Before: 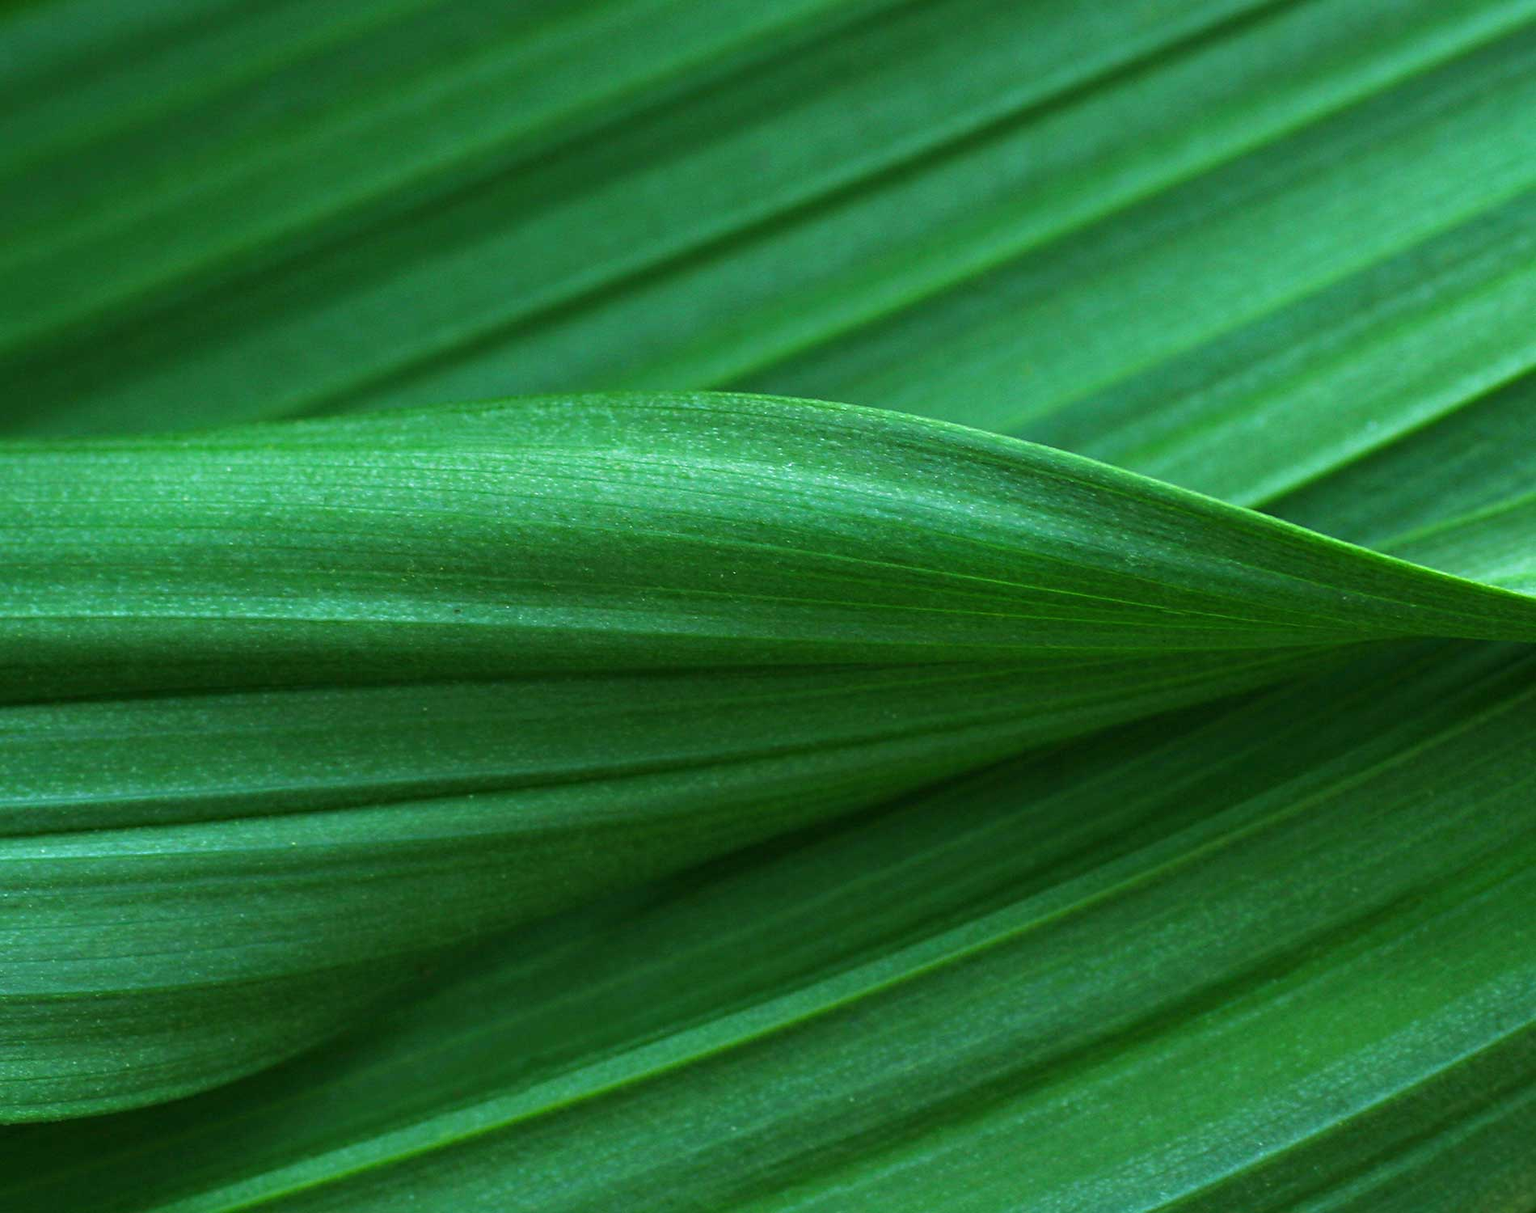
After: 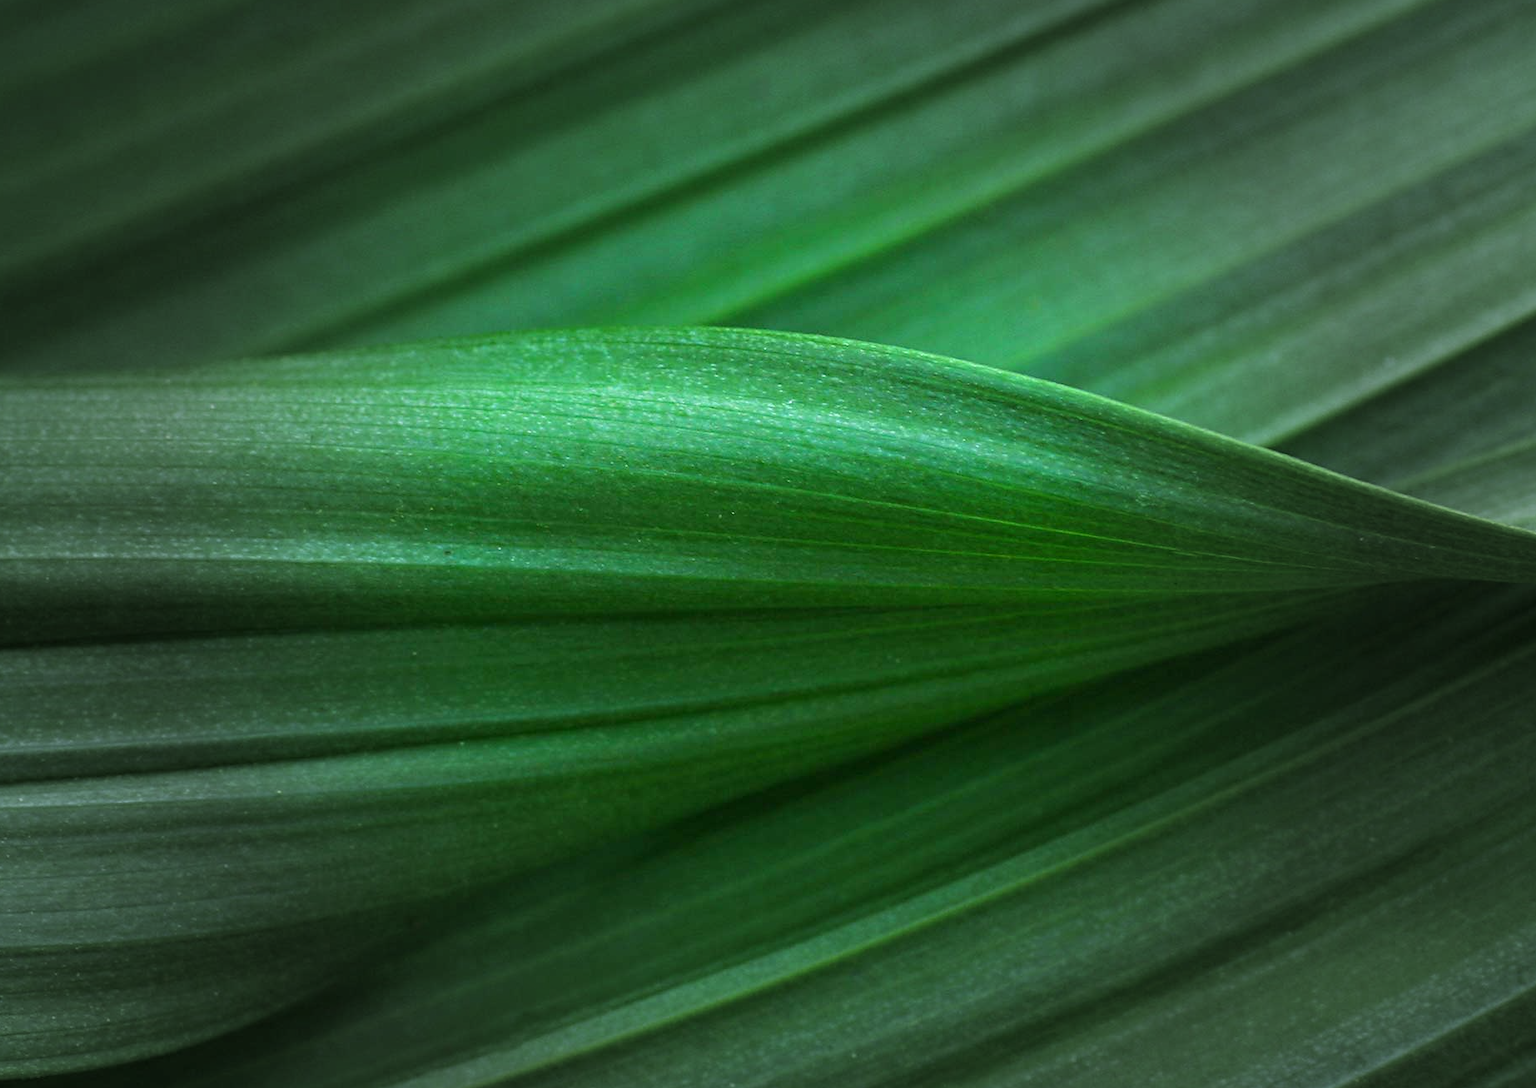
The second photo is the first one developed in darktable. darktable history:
vignetting: fall-off start 40%, fall-off radius 40%
crop: left 1.507%, top 6.147%, right 1.379%, bottom 6.637%
